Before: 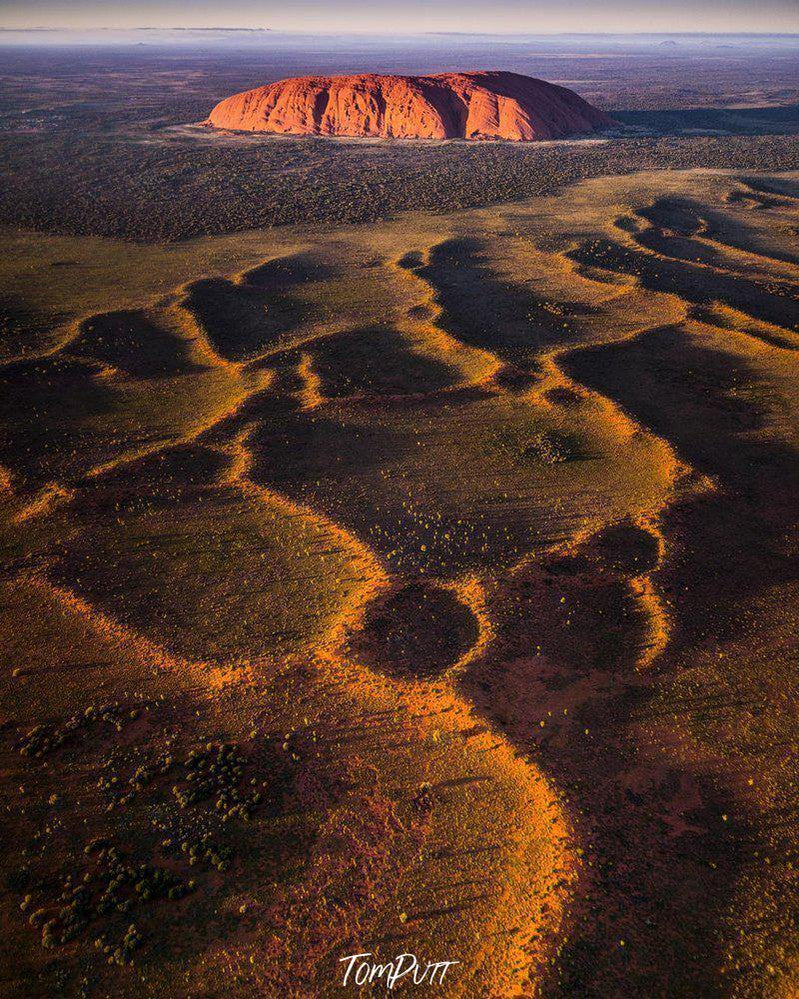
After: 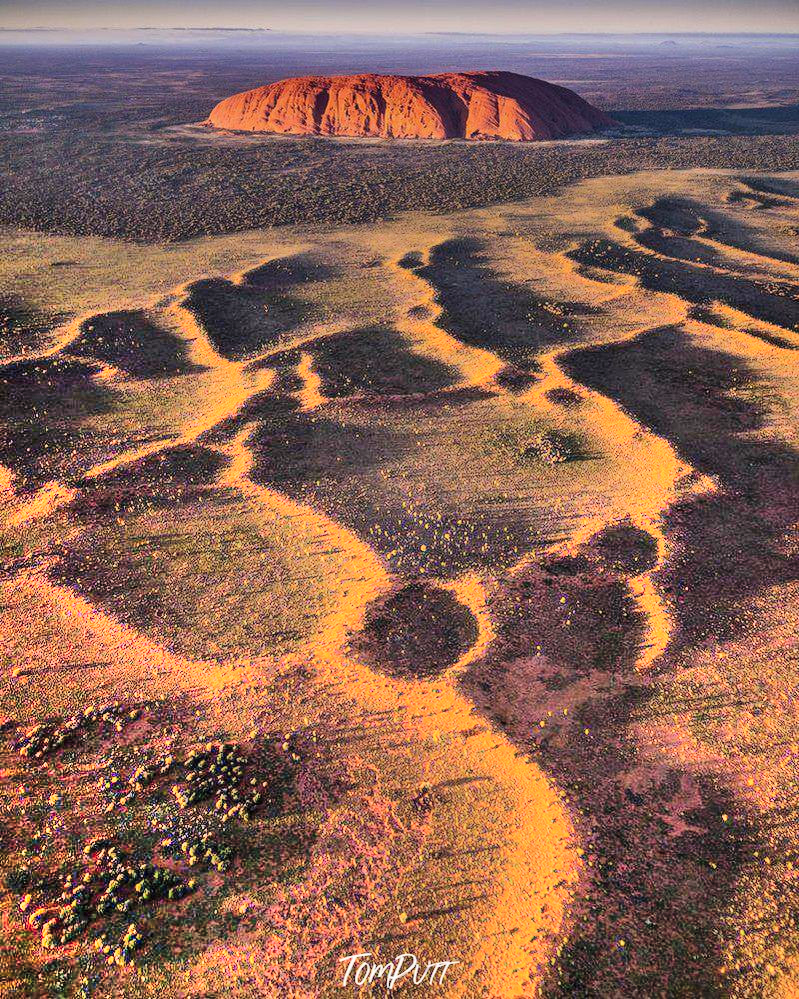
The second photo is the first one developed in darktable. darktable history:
shadows and highlights: radius 122.81, shadows 99.86, white point adjustment -2.81, highlights -99.93, highlights color adjustment 56.76%, soften with gaussian
